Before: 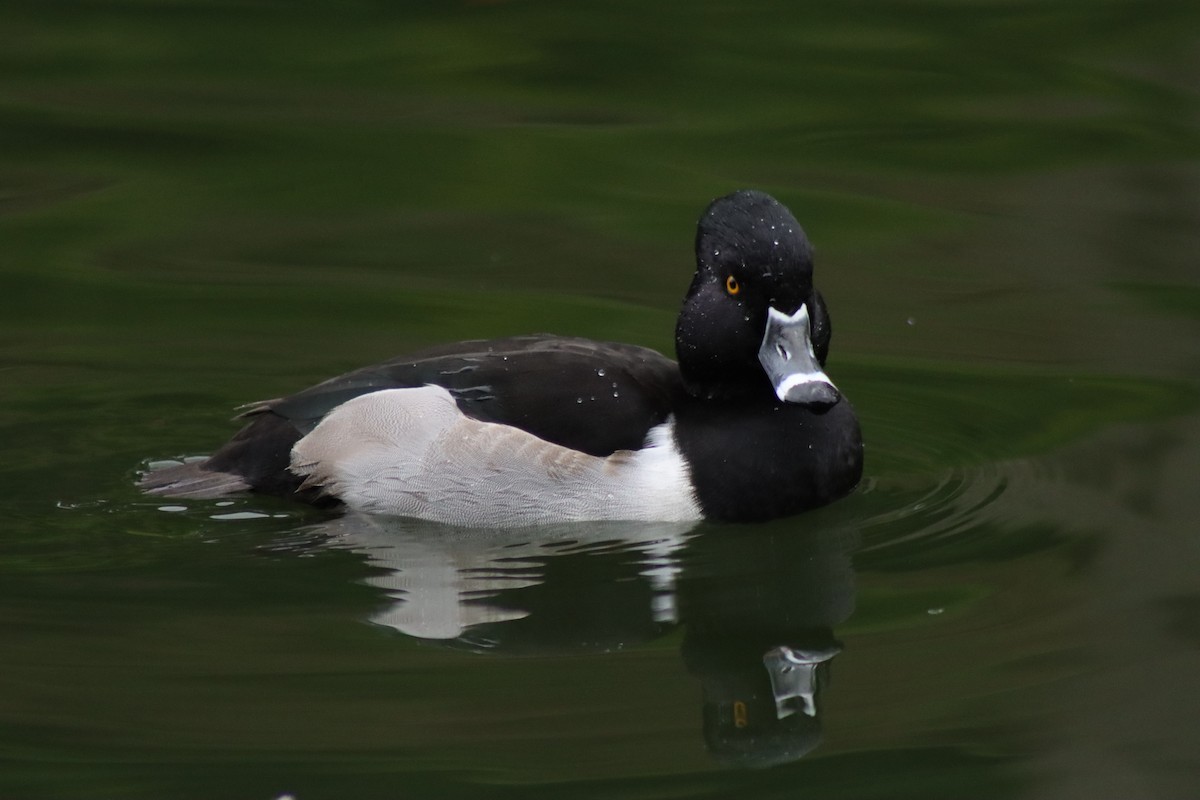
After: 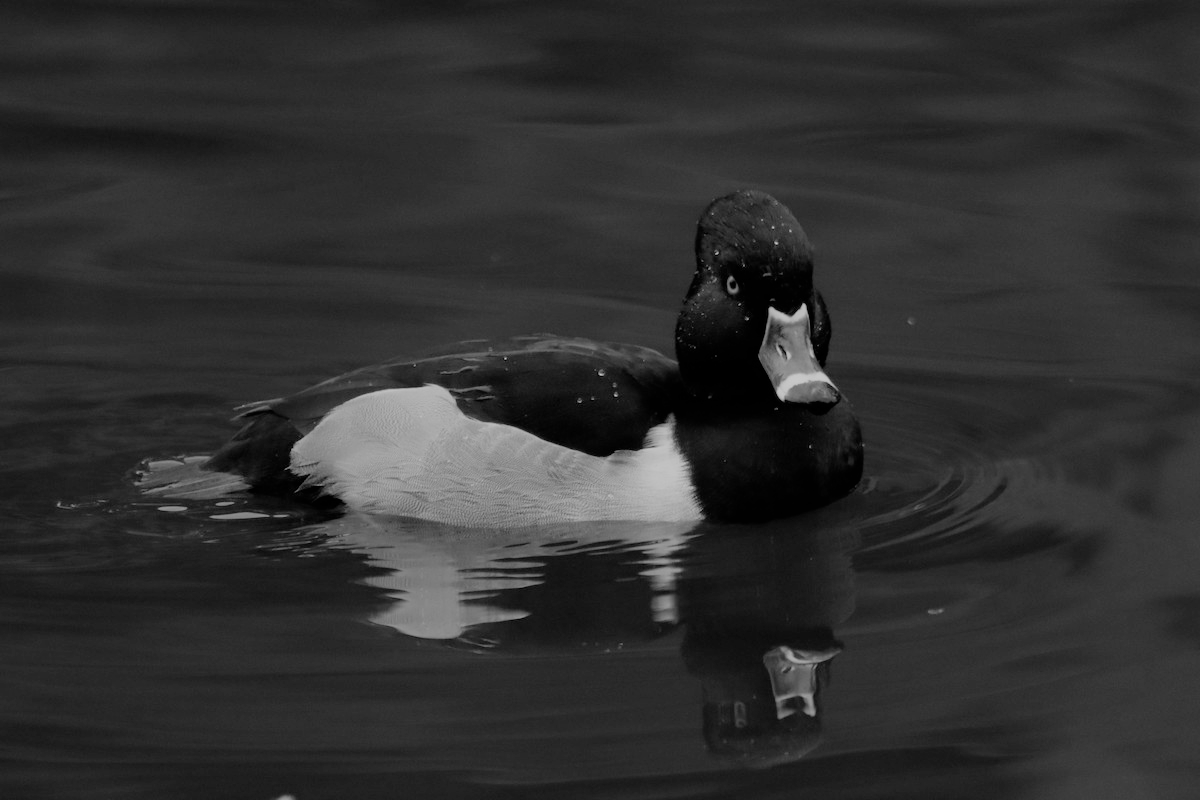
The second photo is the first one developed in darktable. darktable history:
filmic rgb: black relative exposure -6.59 EV, white relative exposure 4.71 EV, hardness 3.13, contrast 0.805
monochrome: on, module defaults
